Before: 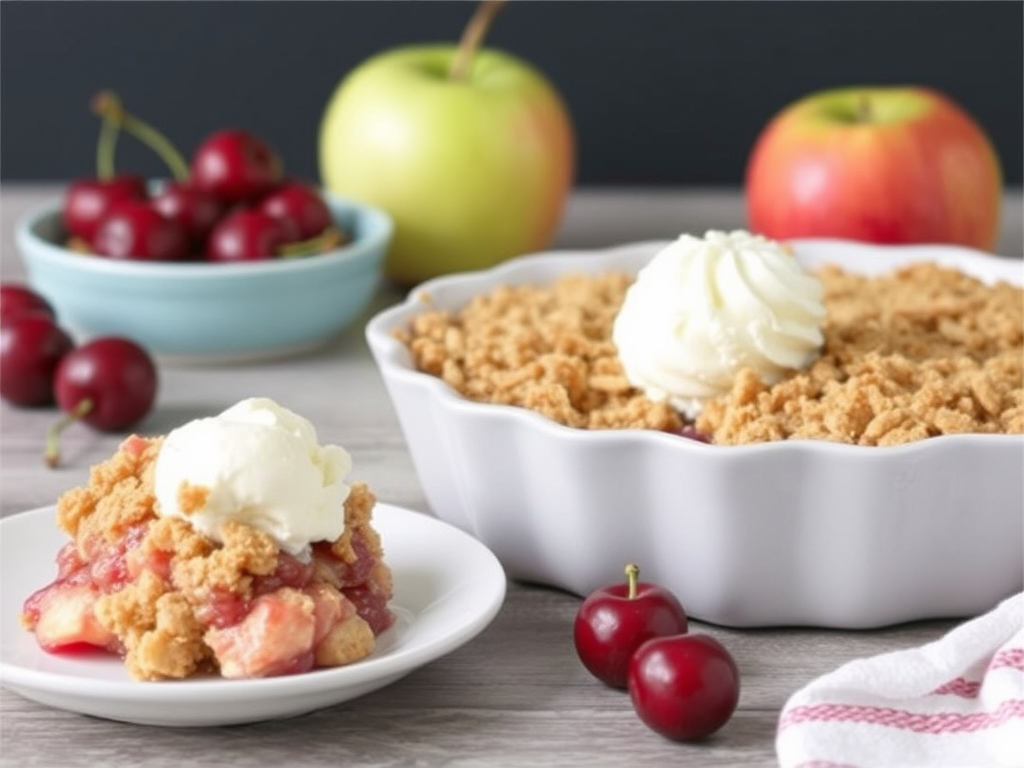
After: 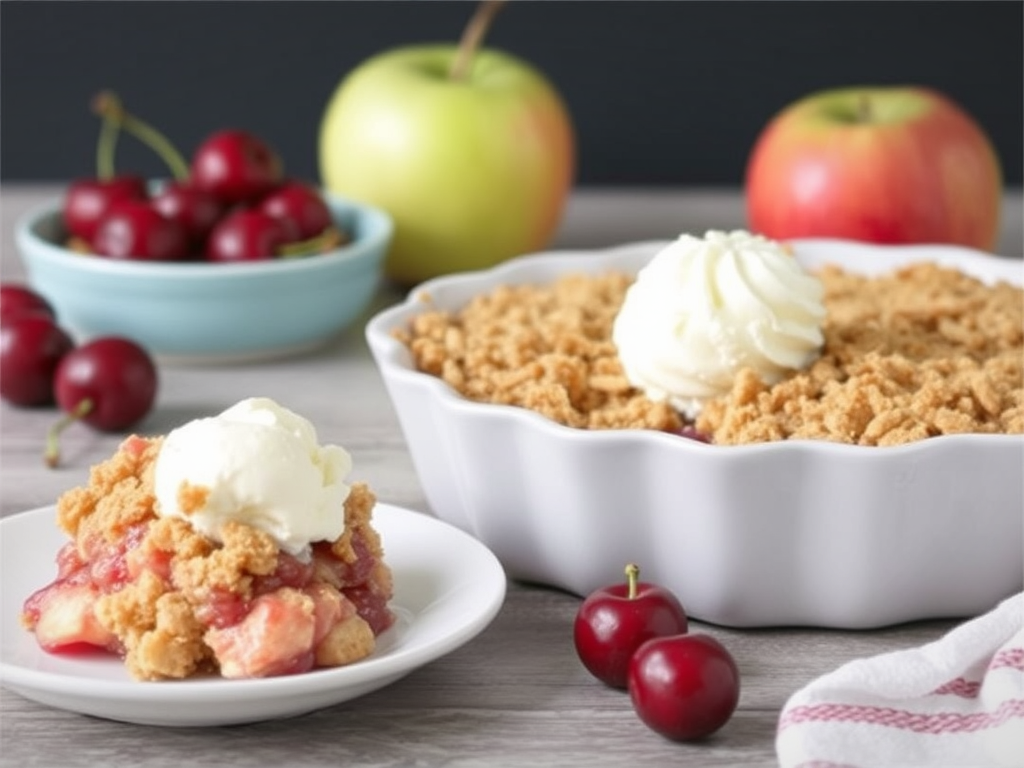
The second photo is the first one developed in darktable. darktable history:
vignetting: fall-off start 98.75%, fall-off radius 99.88%, center (-0.078, 0.065), width/height ratio 1.423, unbound false
